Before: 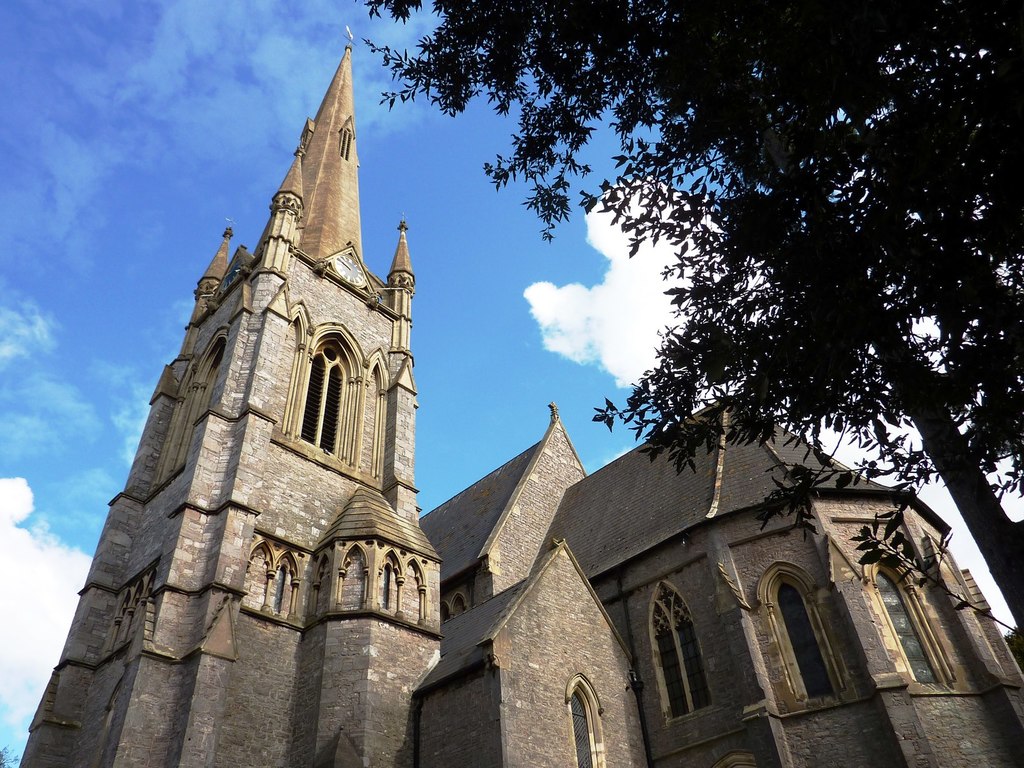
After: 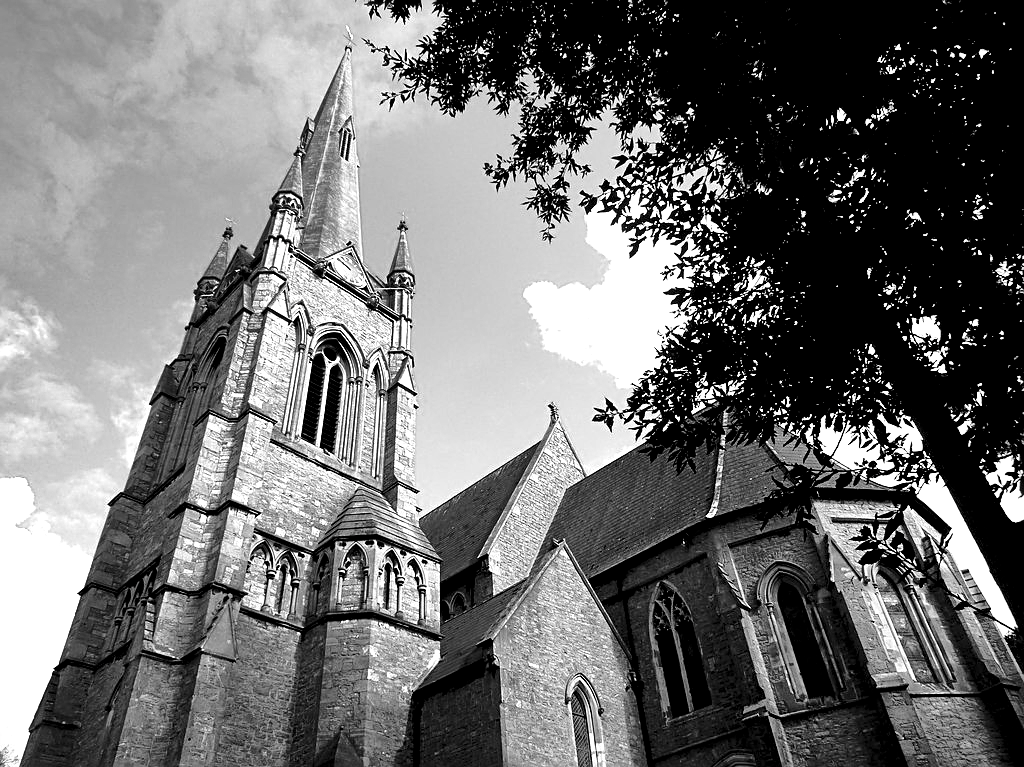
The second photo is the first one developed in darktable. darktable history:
sharpen: on, module defaults
crop: bottom 0.067%
shadows and highlights: radius 117.09, shadows 42.33, highlights -61.55, highlights color adjustment 0.548%, soften with gaussian
tone curve: curves: ch0 [(0, 0) (0.003, 0.002) (0.011, 0.009) (0.025, 0.02) (0.044, 0.034) (0.069, 0.046) (0.1, 0.062) (0.136, 0.083) (0.177, 0.119) (0.224, 0.162) (0.277, 0.216) (0.335, 0.282) (0.399, 0.365) (0.468, 0.457) (0.543, 0.541) (0.623, 0.624) (0.709, 0.713) (0.801, 0.797) (0.898, 0.889) (1, 1)], preserve colors none
exposure: black level correction 0.012, exposure 0.702 EV, compensate highlight preservation false
color calibration: output gray [0.267, 0.423, 0.261, 0], illuminant as shot in camera, x 0.358, y 0.373, temperature 4628.91 K
vignetting: fall-off start 97.3%, fall-off radius 78.56%, center (-0.147, 0.017), width/height ratio 1.107
contrast brightness saturation: contrast 0.052
